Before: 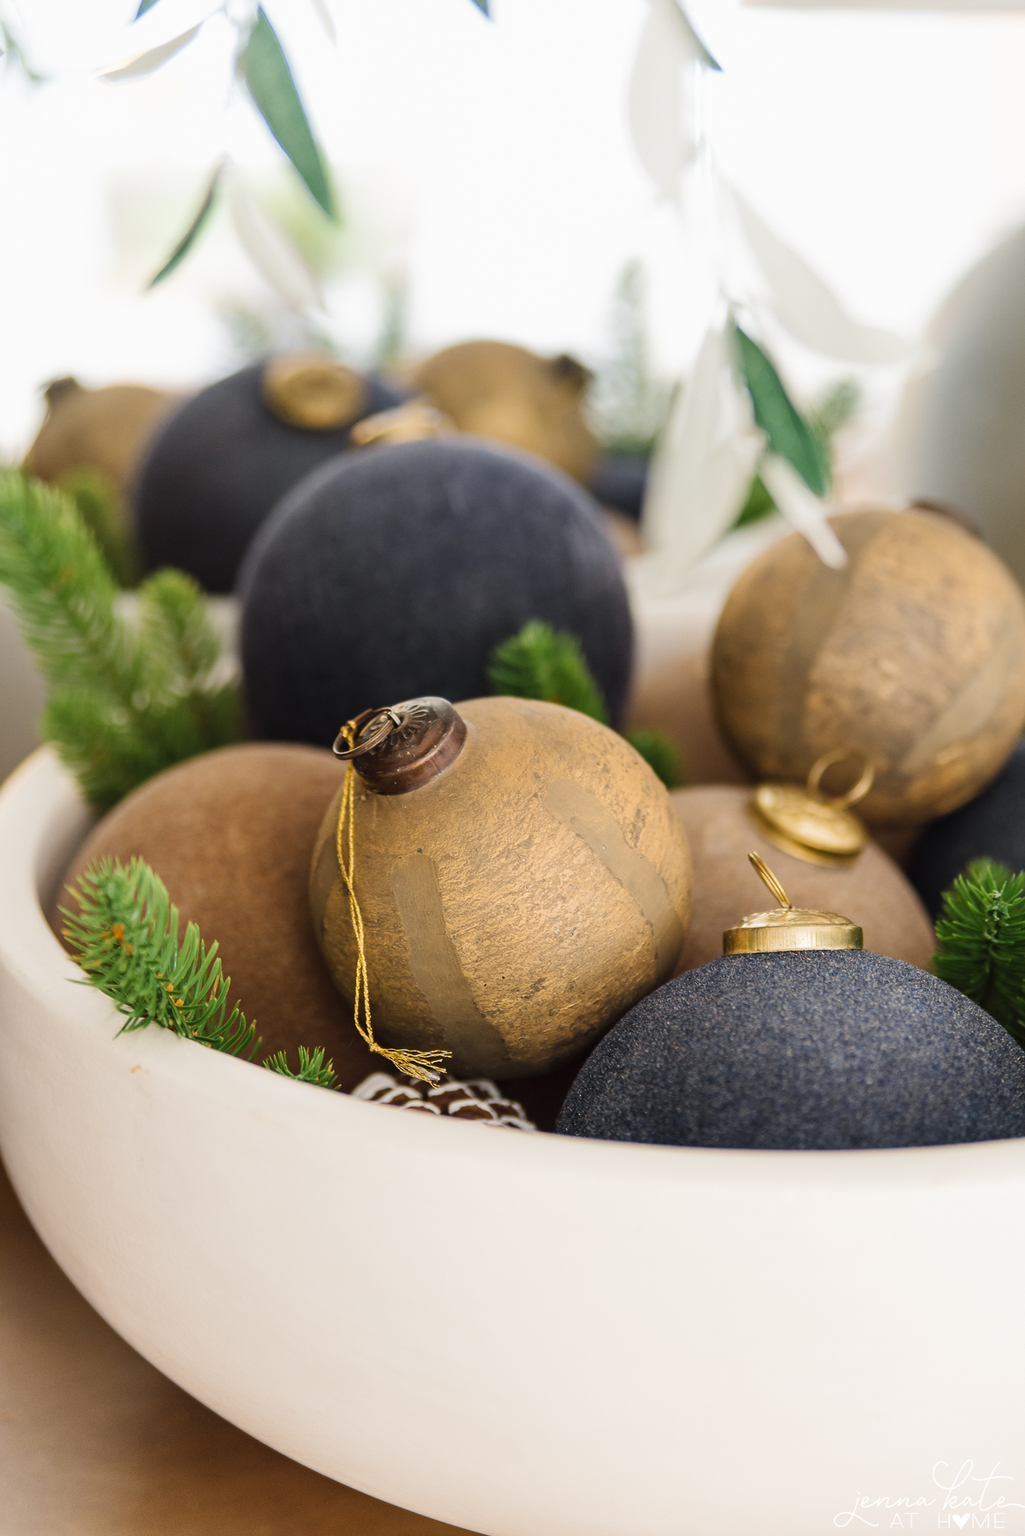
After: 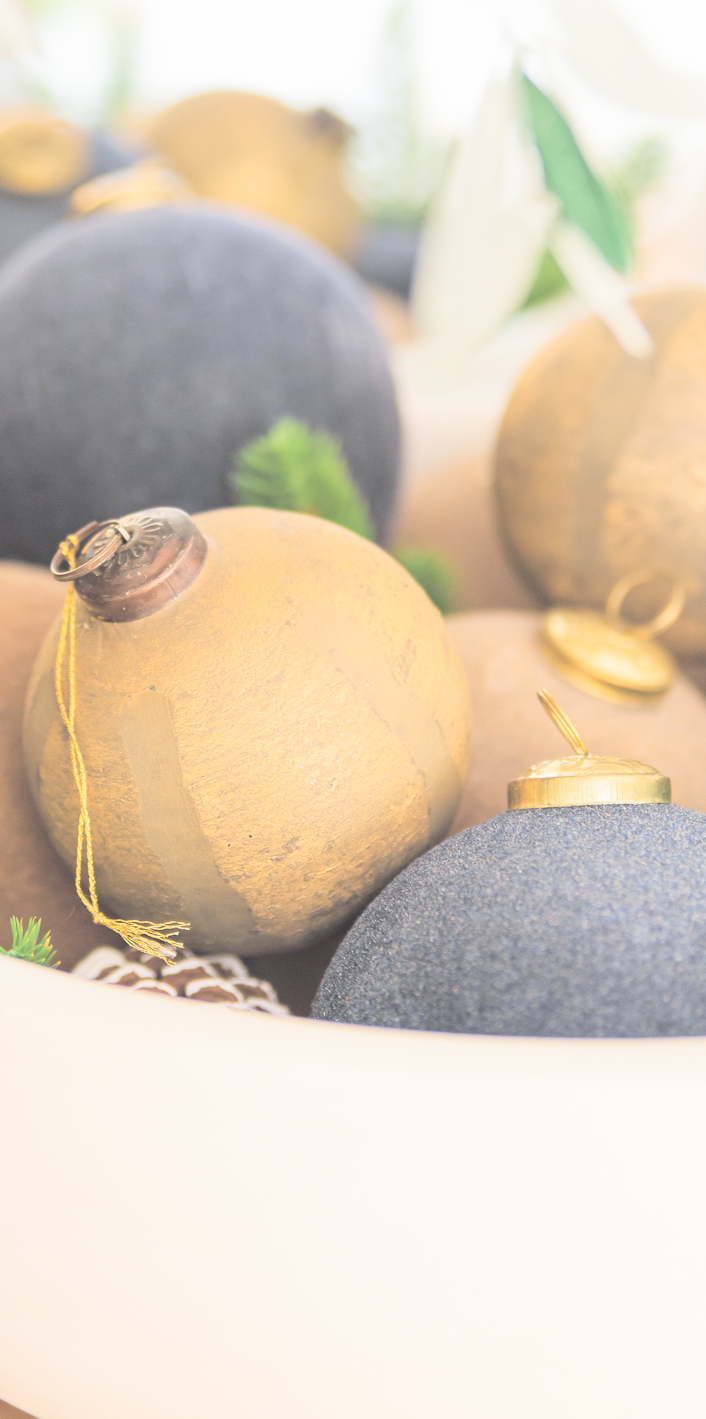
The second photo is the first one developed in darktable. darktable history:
contrast brightness saturation: brightness 0.998
crop and rotate: left 28.325%, top 17.197%, right 12.779%, bottom 3.869%
